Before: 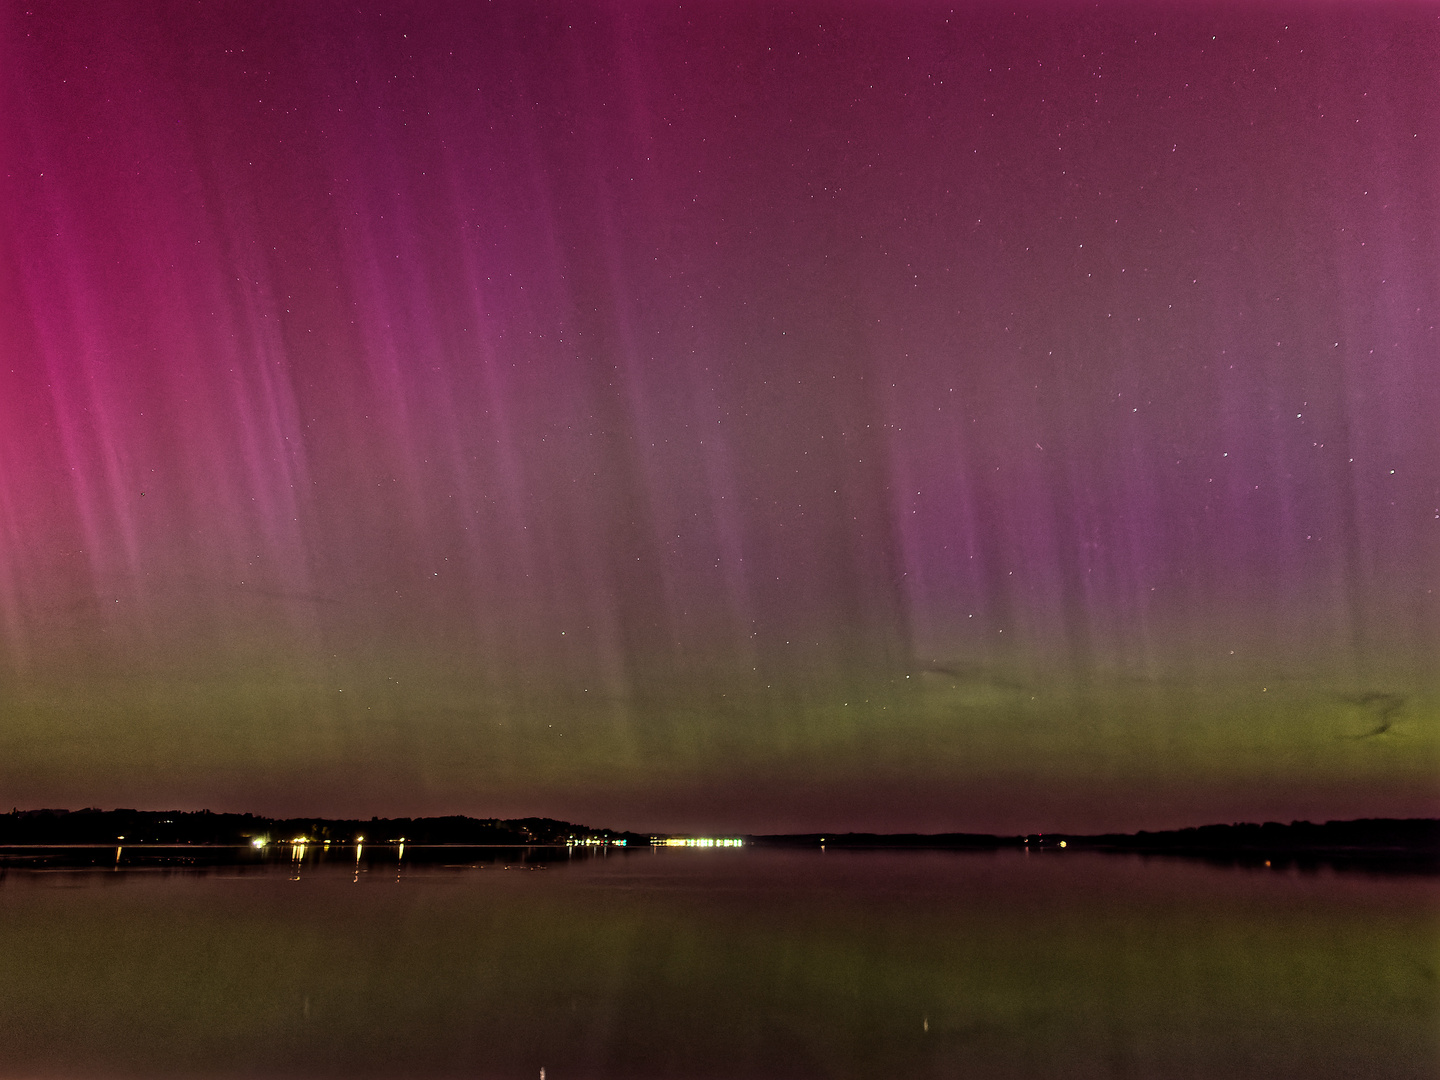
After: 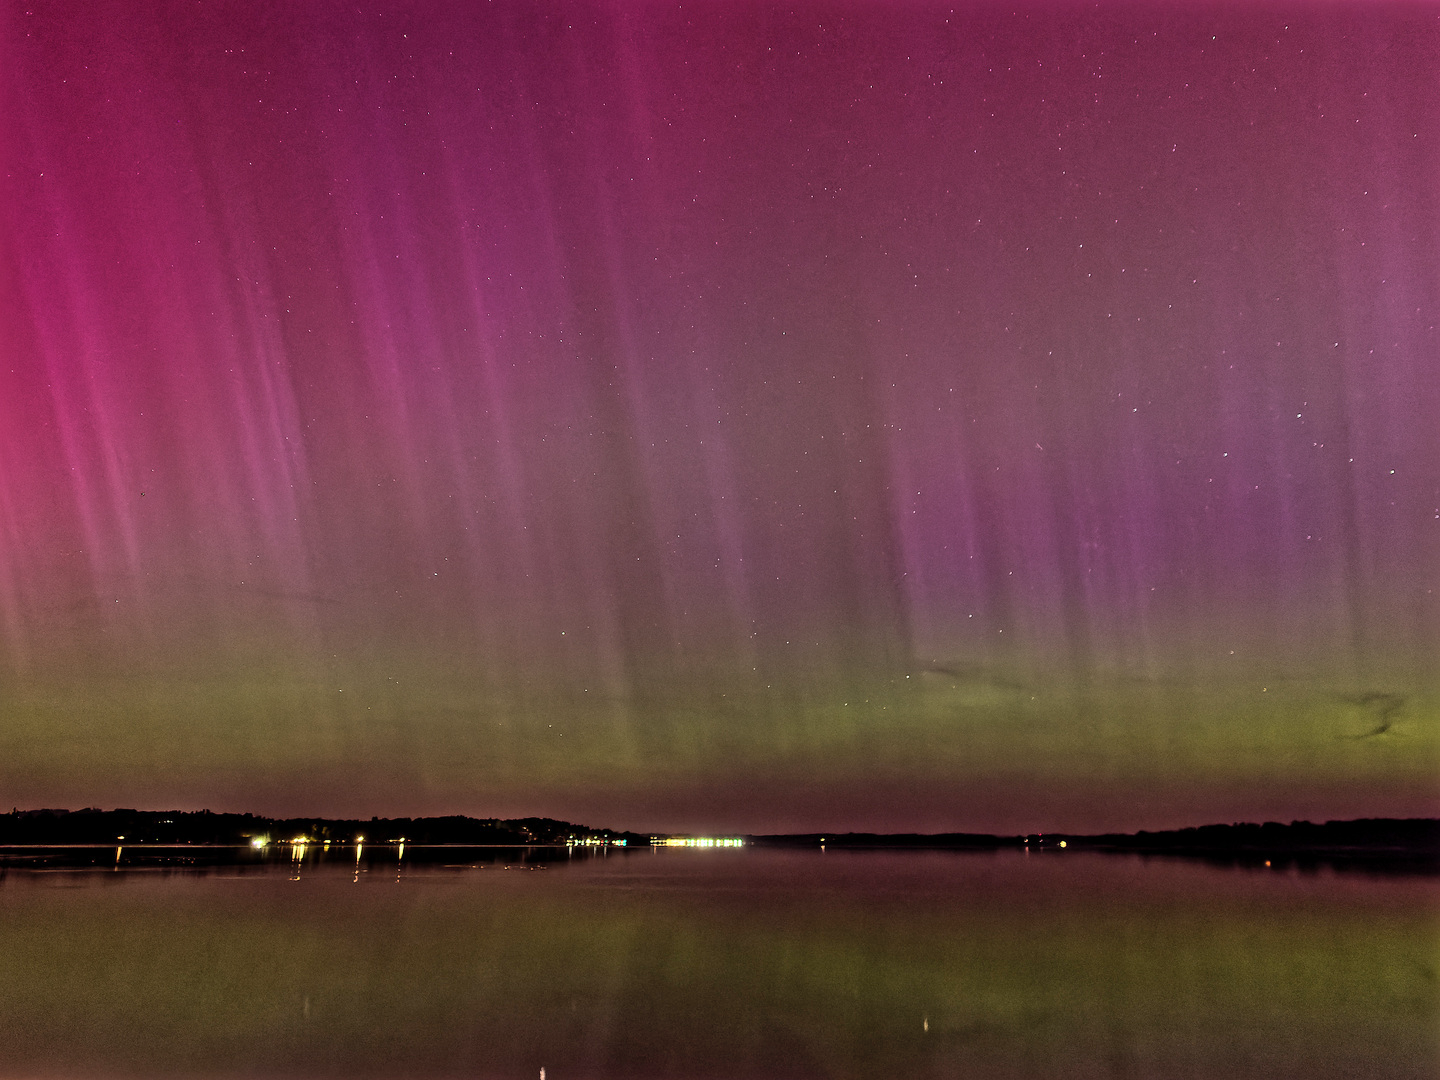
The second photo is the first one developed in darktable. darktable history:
shadows and highlights: shadows 47.34, highlights -40.53, highlights color adjustment 48.94%, soften with gaussian
